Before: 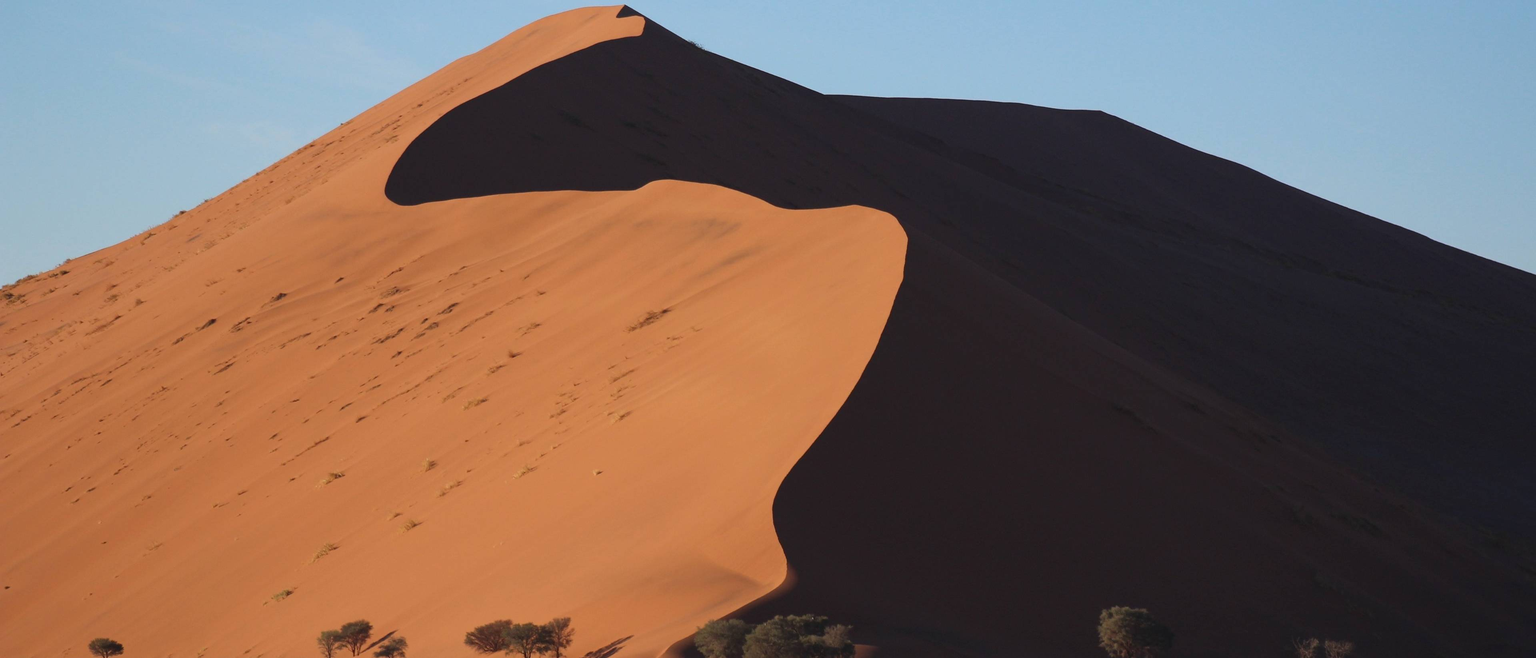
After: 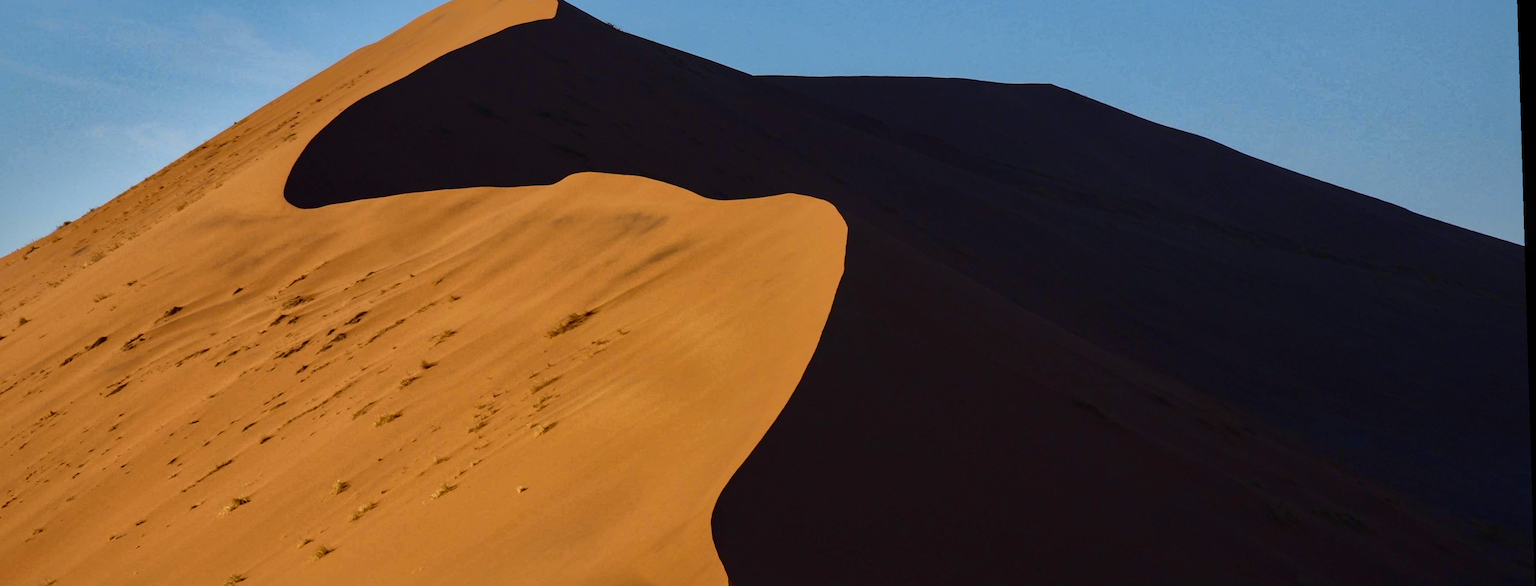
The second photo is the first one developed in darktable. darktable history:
sharpen: radius 2.883, amount 0.868, threshold 47.523
crop: left 8.155%, top 6.611%, bottom 15.385%
shadows and highlights: shadows 38.43, highlights -74.54
rotate and perspective: rotation -1.75°, automatic cropping off
color contrast: green-magenta contrast 0.8, blue-yellow contrast 1.1, unbound 0
contrast brightness saturation: contrast 0.32, brightness -0.08, saturation 0.17
exposure: compensate highlight preservation false
local contrast: on, module defaults
